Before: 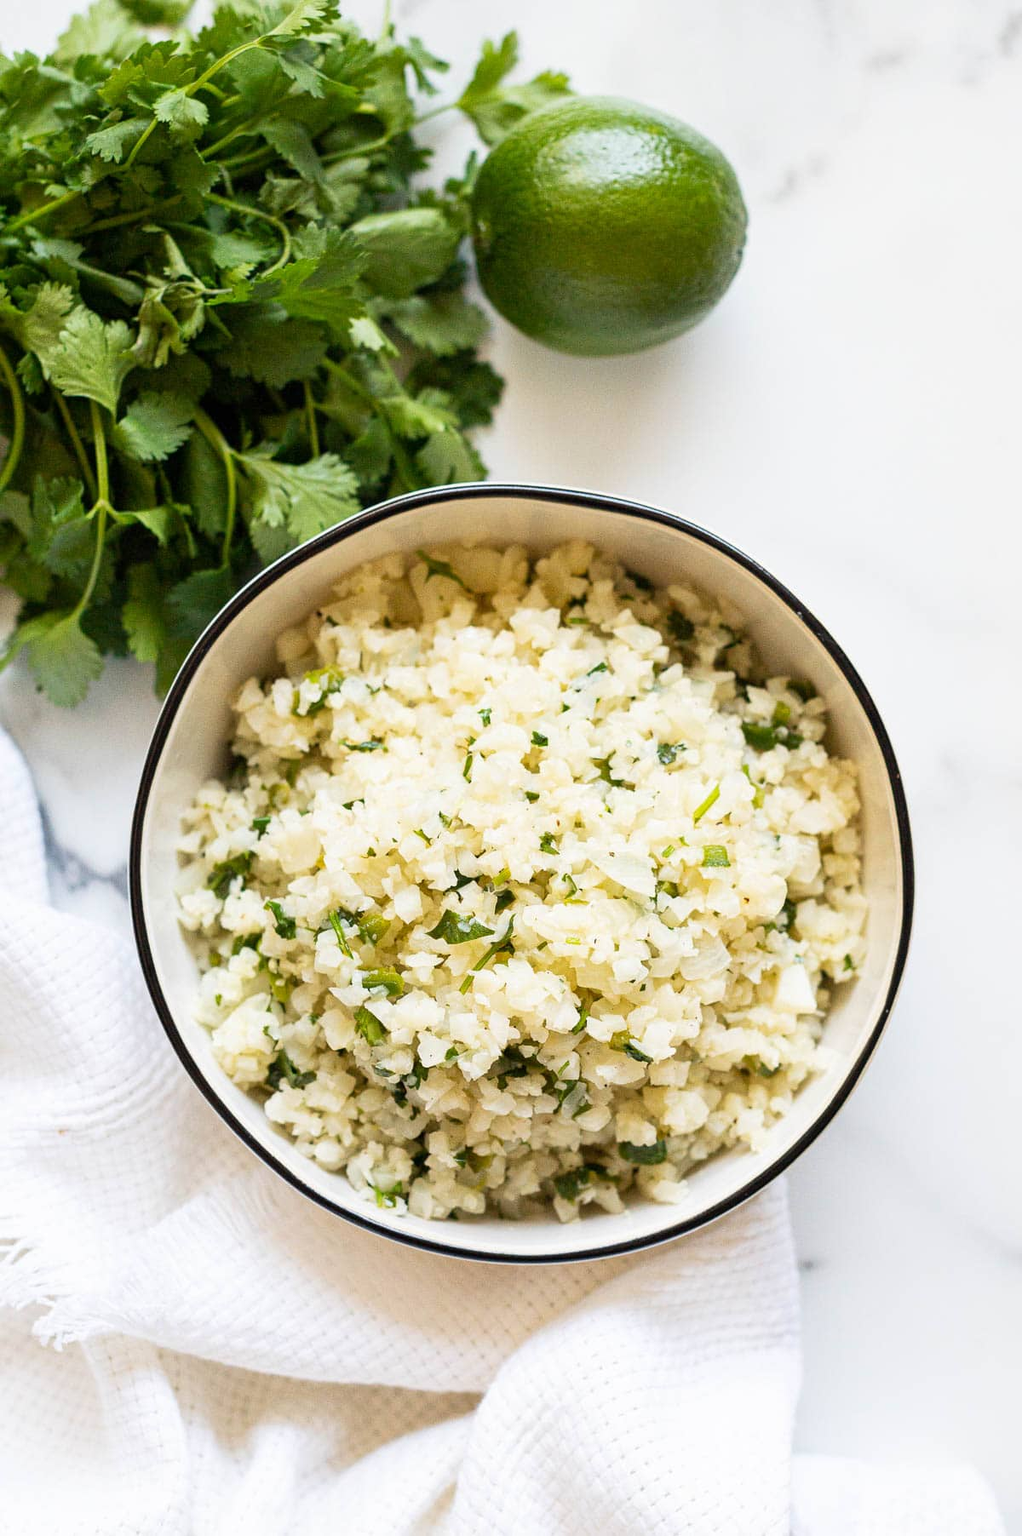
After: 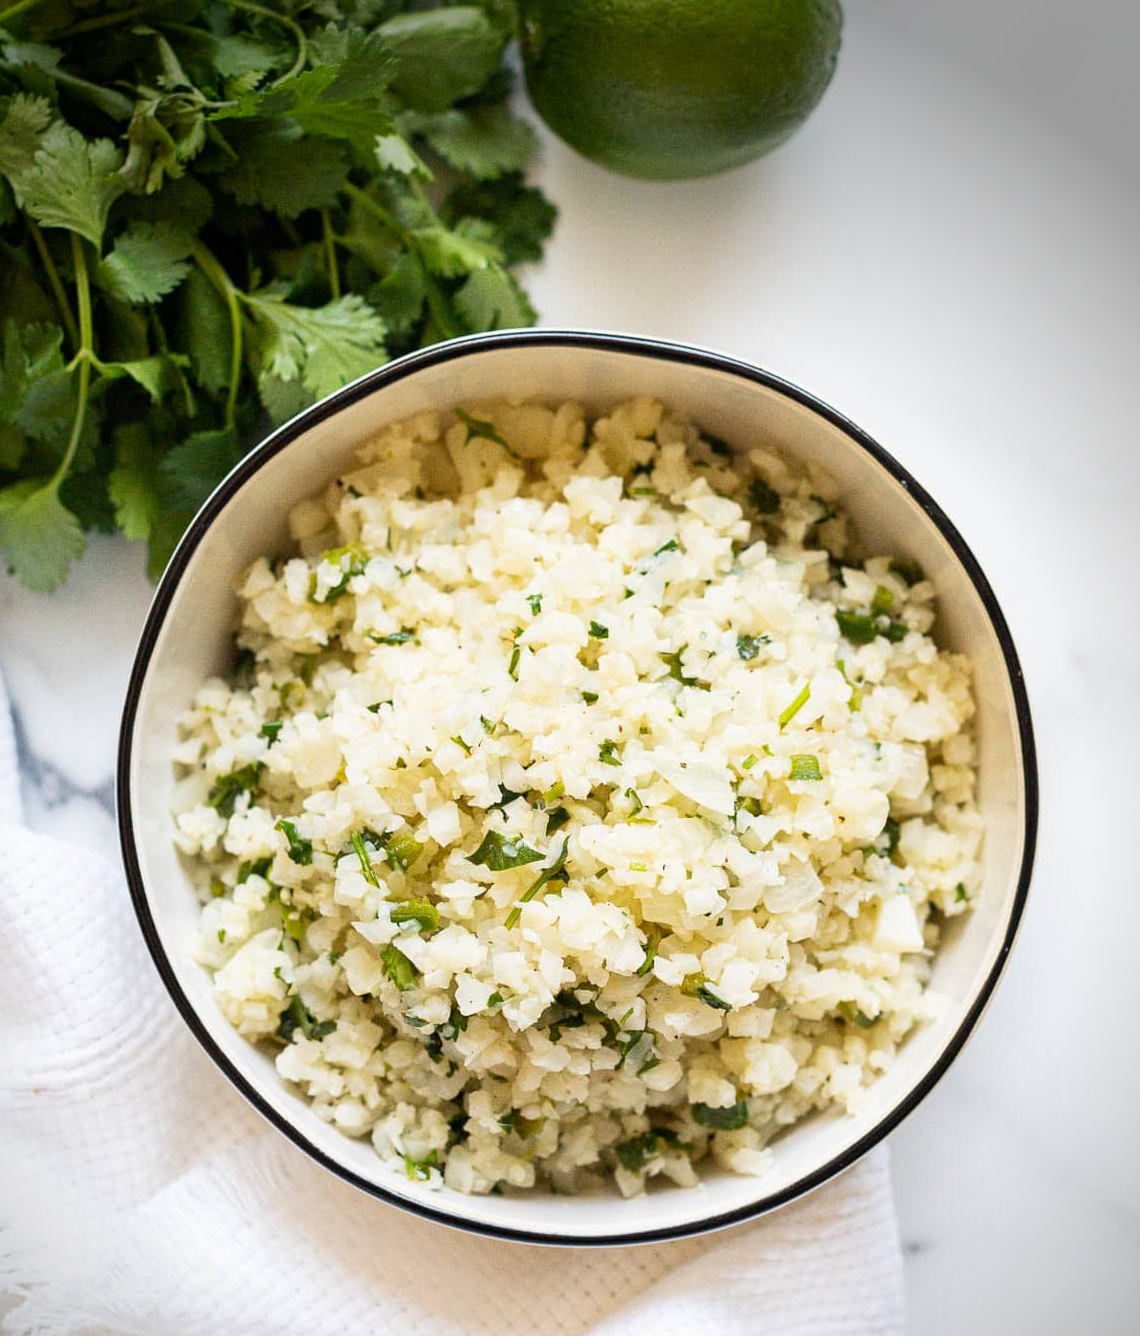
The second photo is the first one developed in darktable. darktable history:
crop and rotate: left 2.991%, top 13.302%, right 1.981%, bottom 12.636%
vignetting: brightness -0.629, saturation -0.007, center (-0.028, 0.239)
